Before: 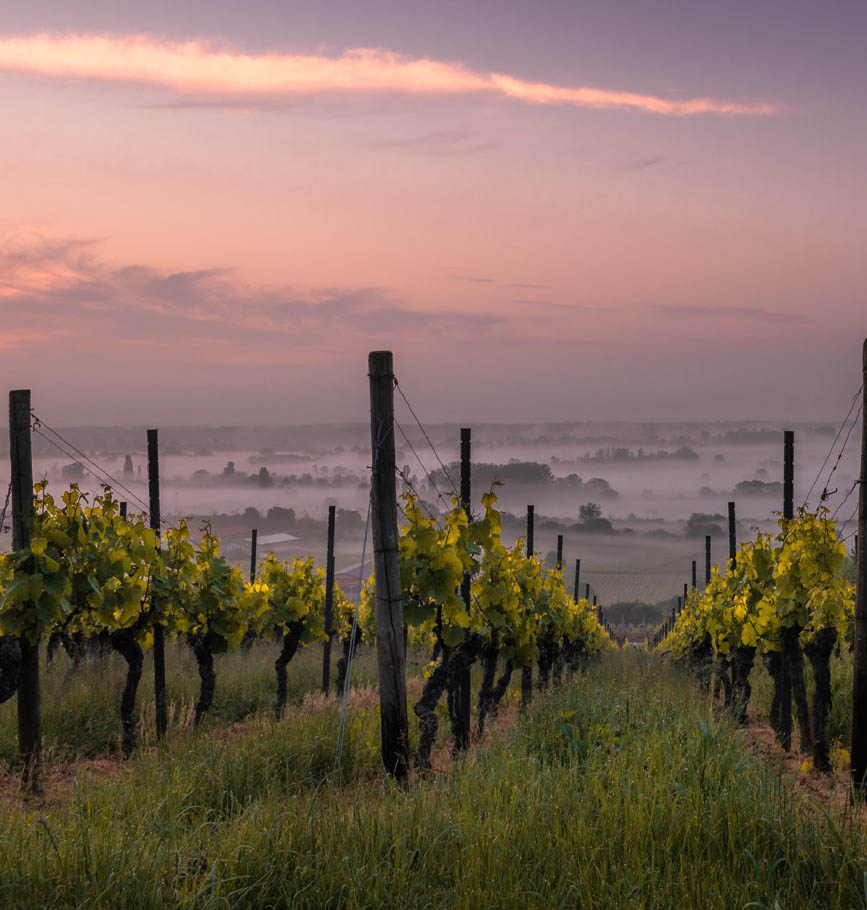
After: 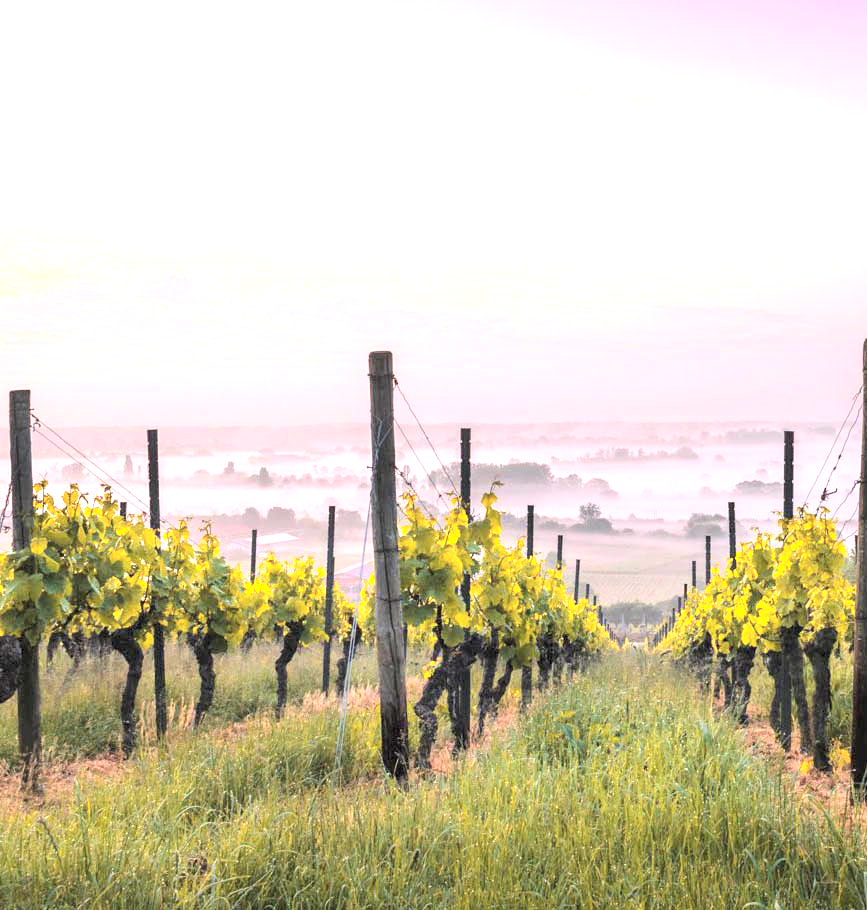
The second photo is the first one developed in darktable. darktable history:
exposure: exposure 2.275 EV, compensate highlight preservation false
contrast brightness saturation: contrast 0.142, brightness 0.208
